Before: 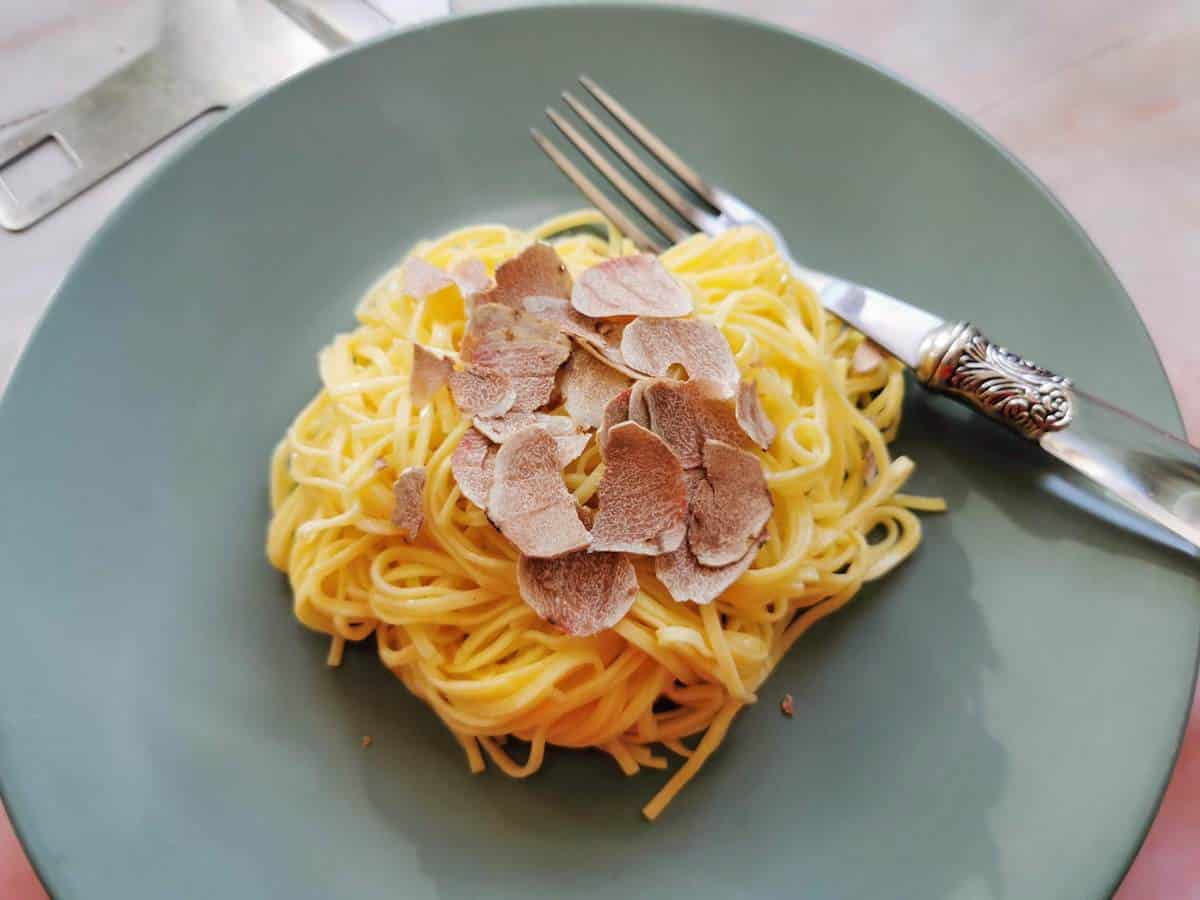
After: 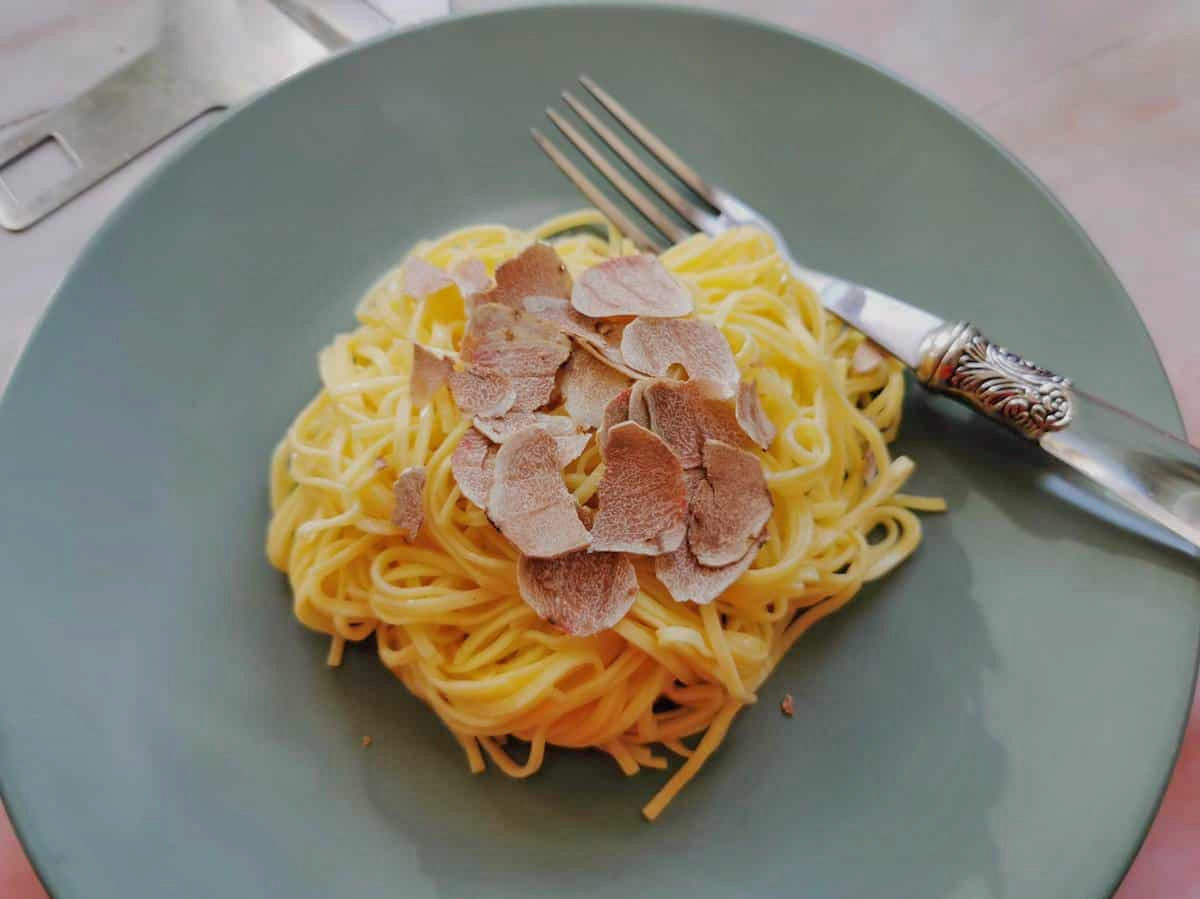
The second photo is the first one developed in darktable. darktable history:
crop: bottom 0.071%
tone equalizer: -8 EV 0.25 EV, -7 EV 0.417 EV, -6 EV 0.417 EV, -5 EV 0.25 EV, -3 EV -0.25 EV, -2 EV -0.417 EV, -1 EV -0.417 EV, +0 EV -0.25 EV, edges refinement/feathering 500, mask exposure compensation -1.57 EV, preserve details guided filter
